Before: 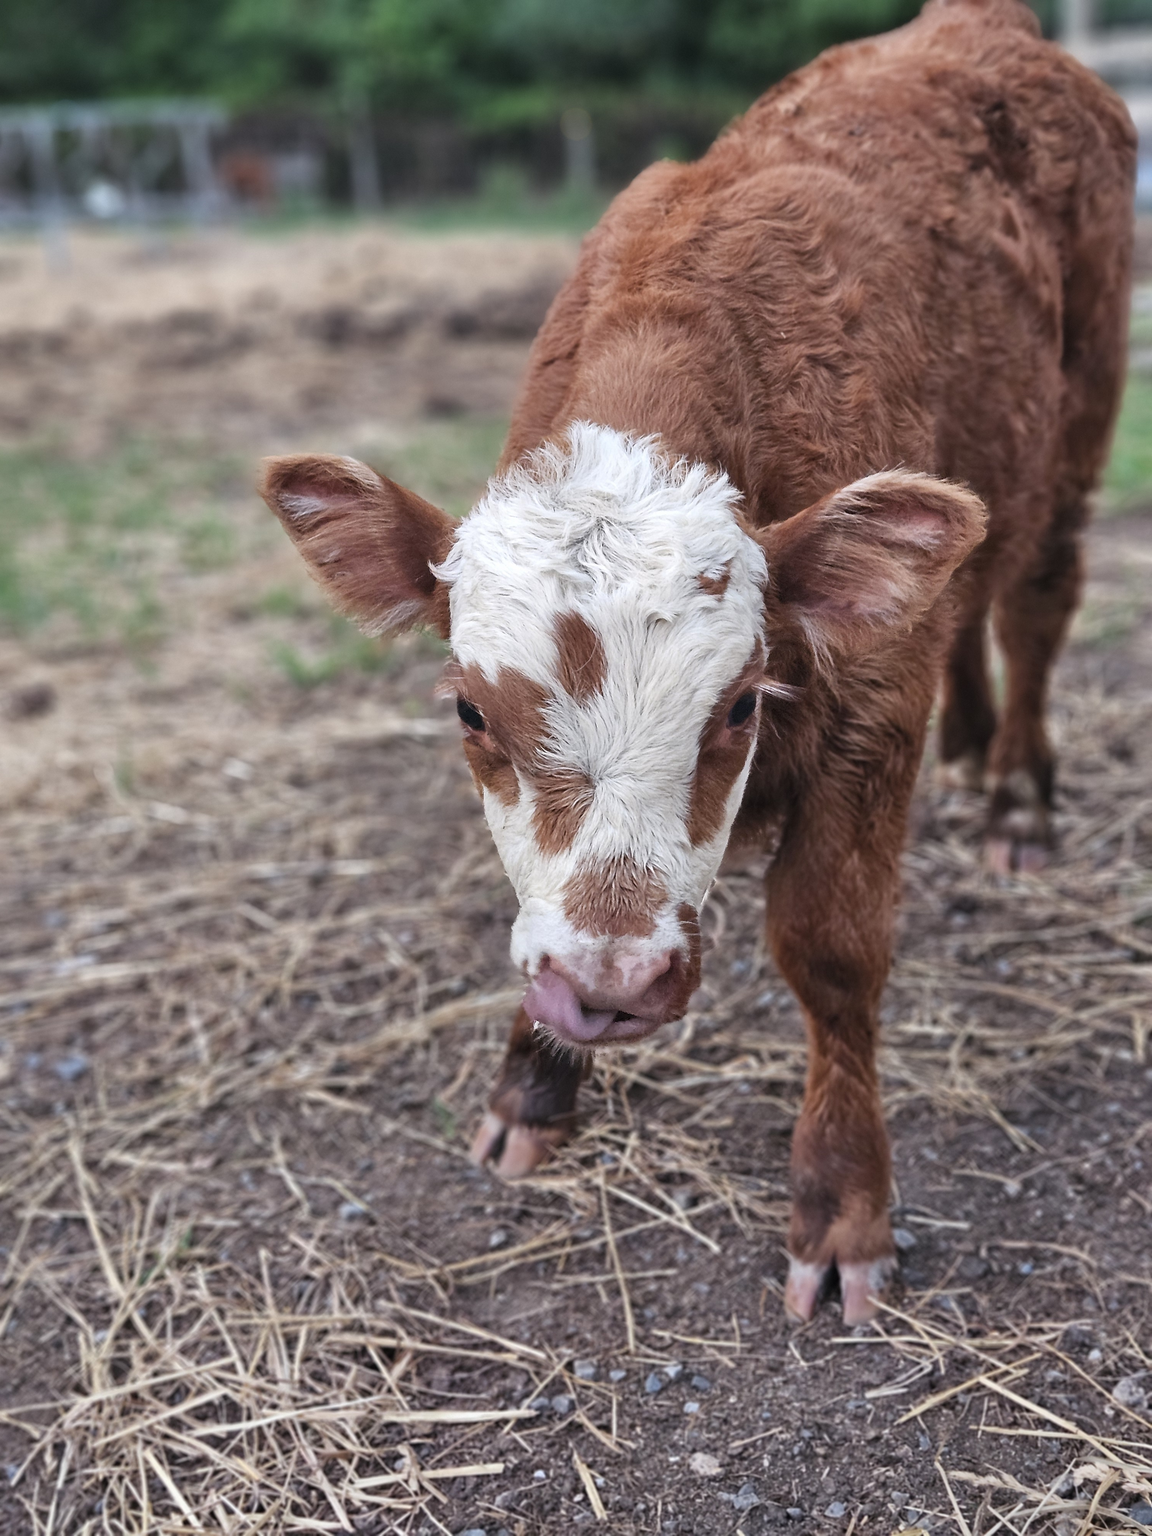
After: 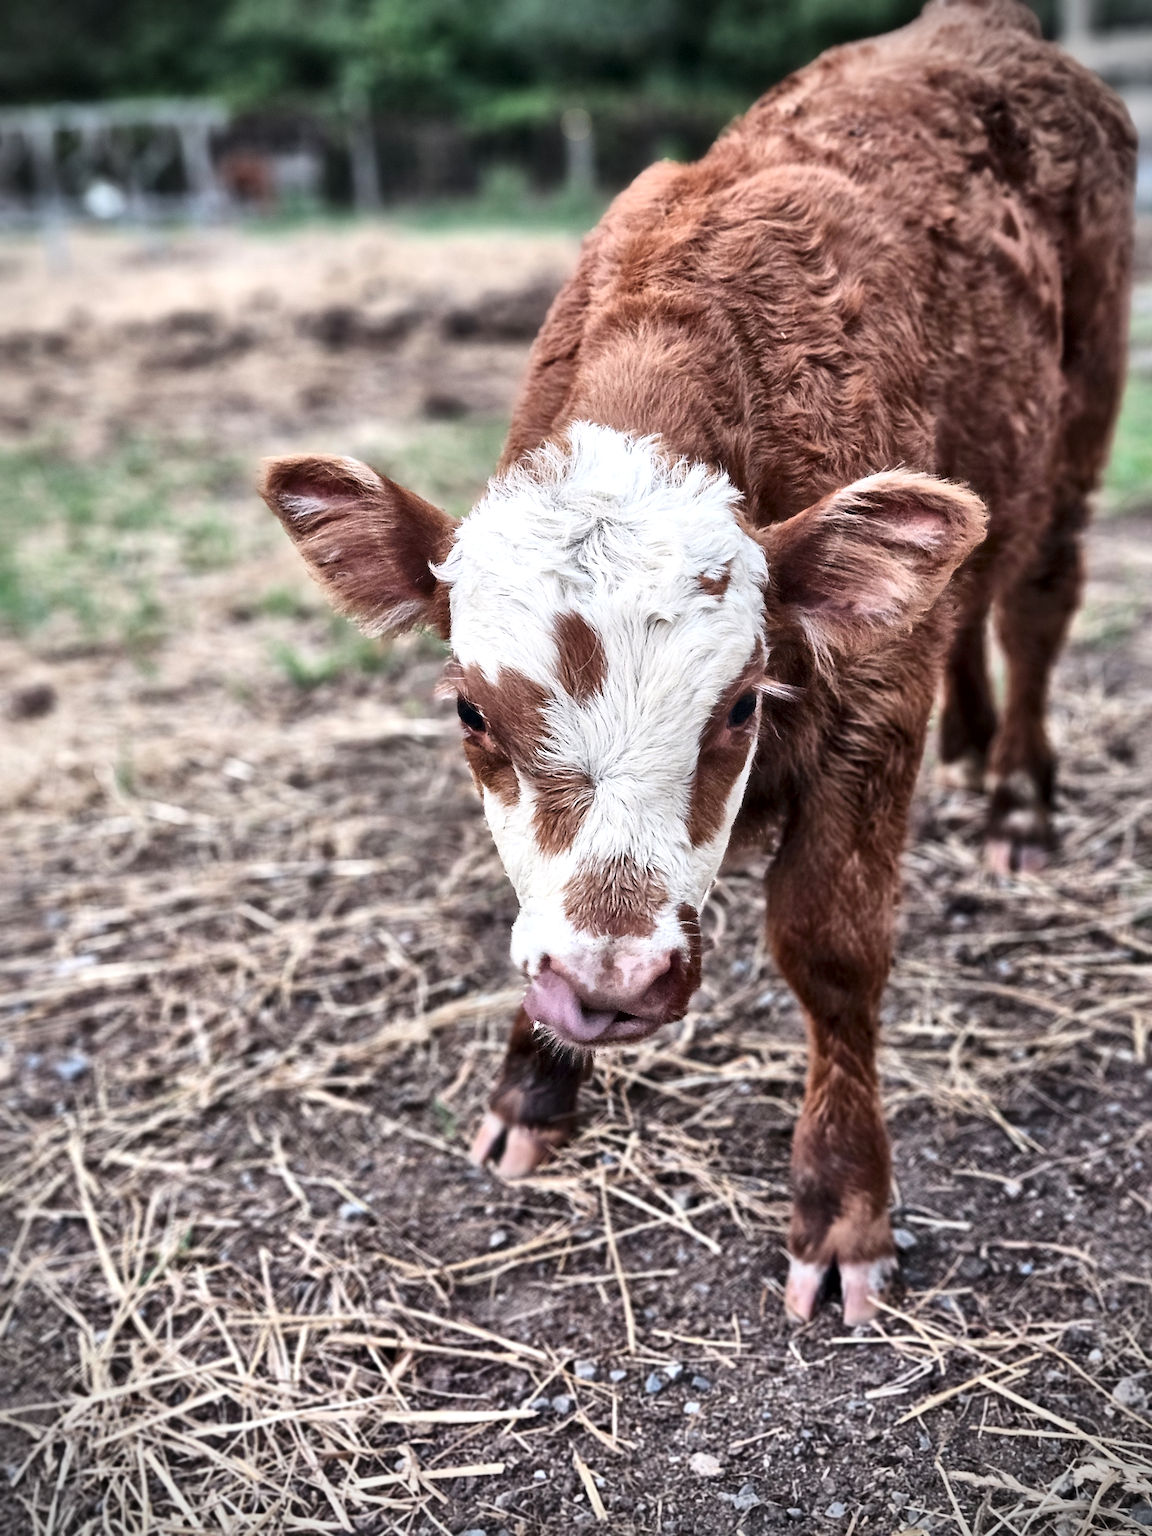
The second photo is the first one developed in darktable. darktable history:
vignetting: dithering 8-bit output, unbound false
local contrast: mode bilateral grid, contrast 100, coarseness 100, detail 165%, midtone range 0.2
haze removal: strength -0.05
contrast brightness saturation: contrast 0.24, brightness 0.09
